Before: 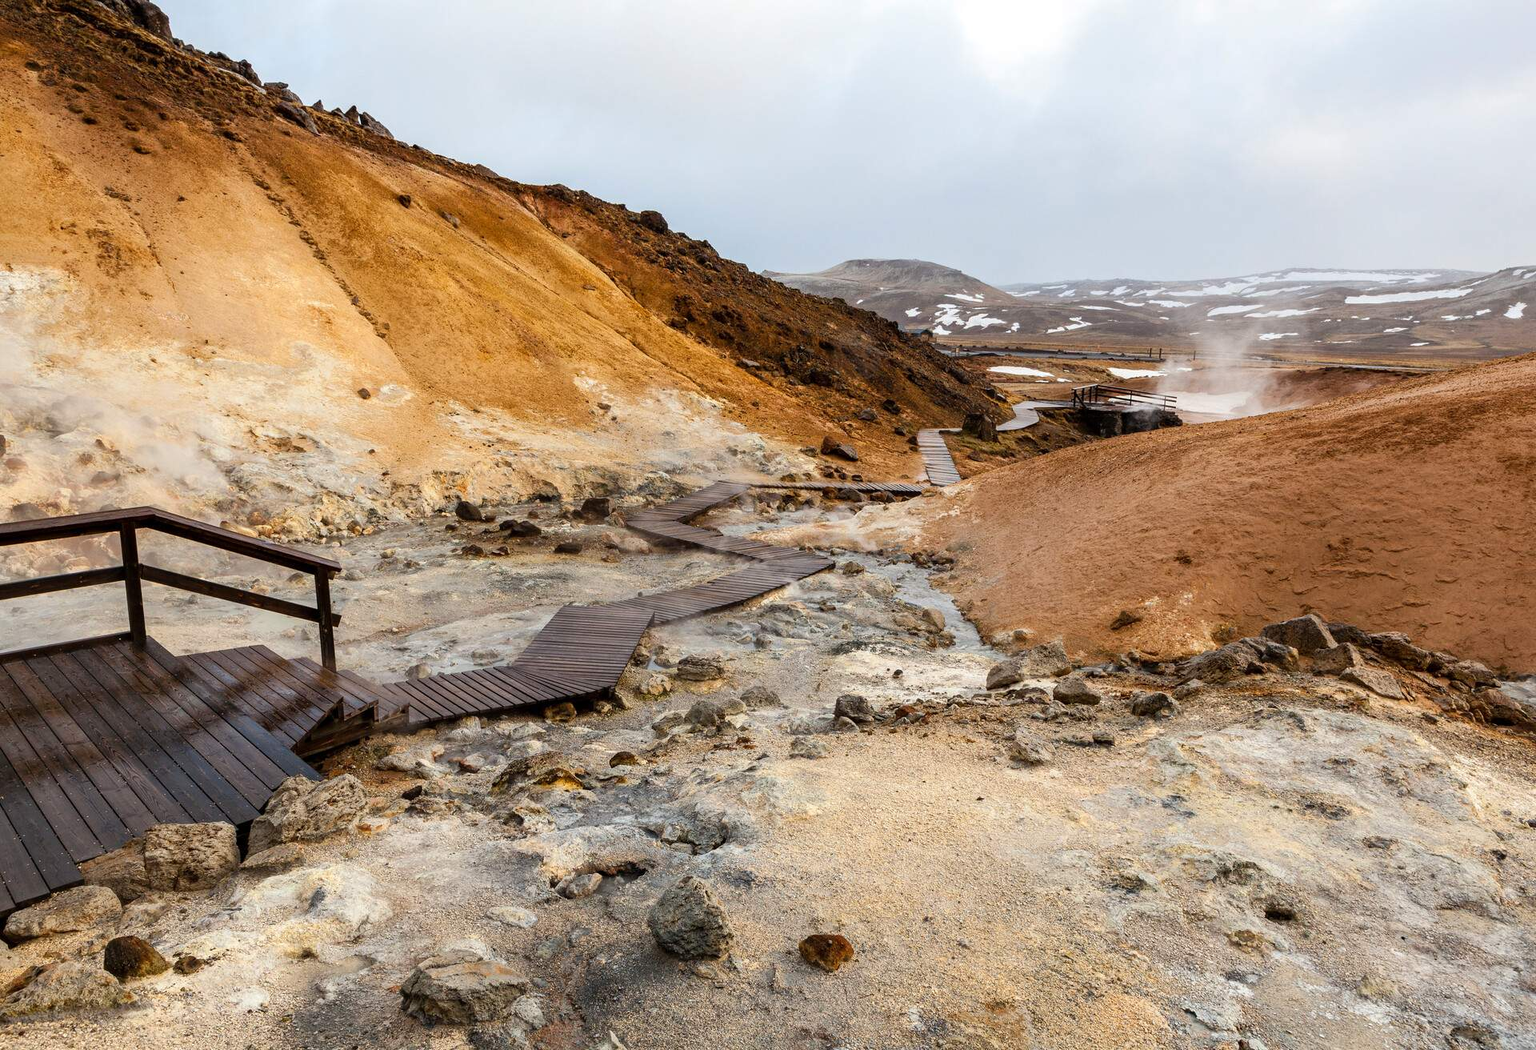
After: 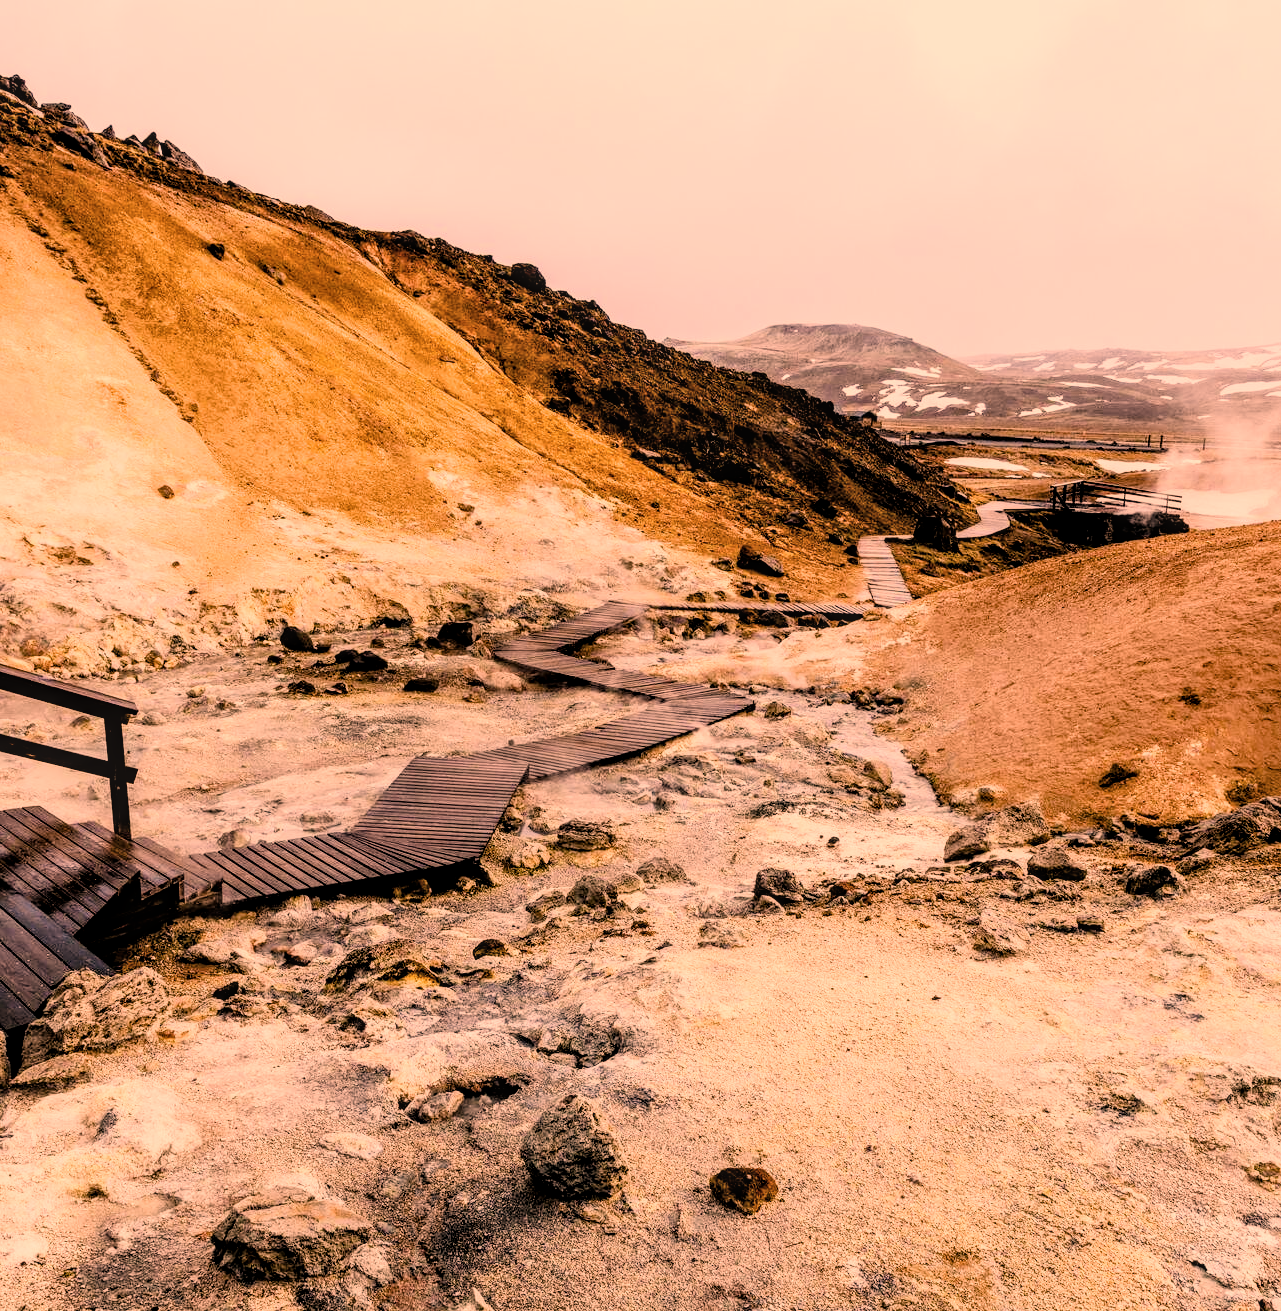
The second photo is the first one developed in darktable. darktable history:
color correction: highlights a* 39.75, highlights b* 39.65, saturation 0.688
exposure: exposure -0.149 EV, compensate highlight preservation false
filmic rgb: black relative exposure -5.09 EV, white relative exposure 3.96 EV, hardness 2.89, contrast 1.391, highlights saturation mix -21.25%, iterations of high-quality reconstruction 0
crop and rotate: left 15.073%, right 18.16%
local contrast: on, module defaults
tone equalizer: -8 EV -0.728 EV, -7 EV -0.689 EV, -6 EV -0.582 EV, -5 EV -0.369 EV, -3 EV 0.392 EV, -2 EV 0.6 EV, -1 EV 0.681 EV, +0 EV 0.729 EV, mask exposure compensation -0.515 EV
color balance rgb: perceptual saturation grading › global saturation 20%, perceptual saturation grading › highlights -25.847%, perceptual saturation grading › shadows 50.451%, global vibrance 20.425%
